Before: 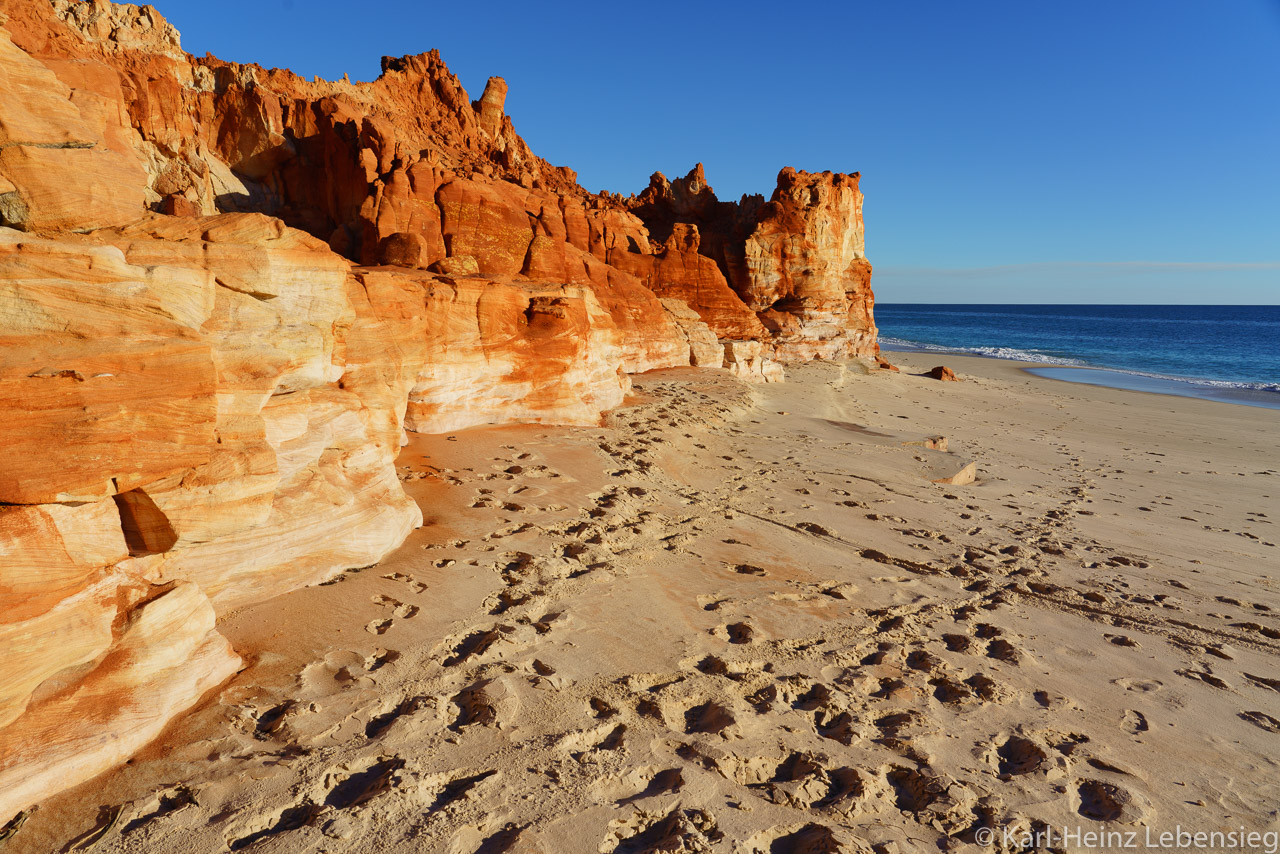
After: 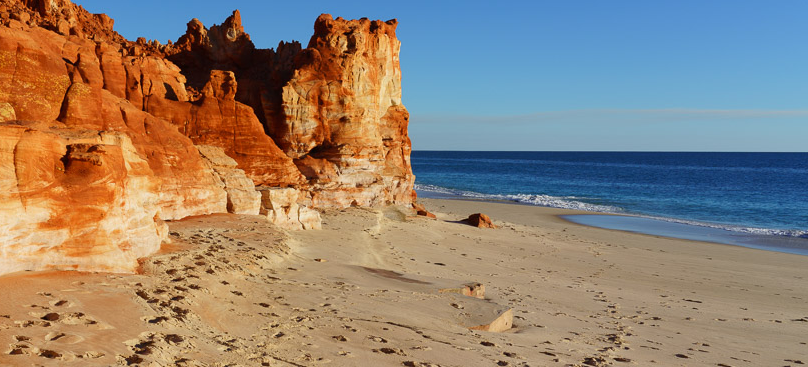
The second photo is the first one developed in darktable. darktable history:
crop: left 36.189%, top 17.999%, right 0.657%, bottom 38.952%
